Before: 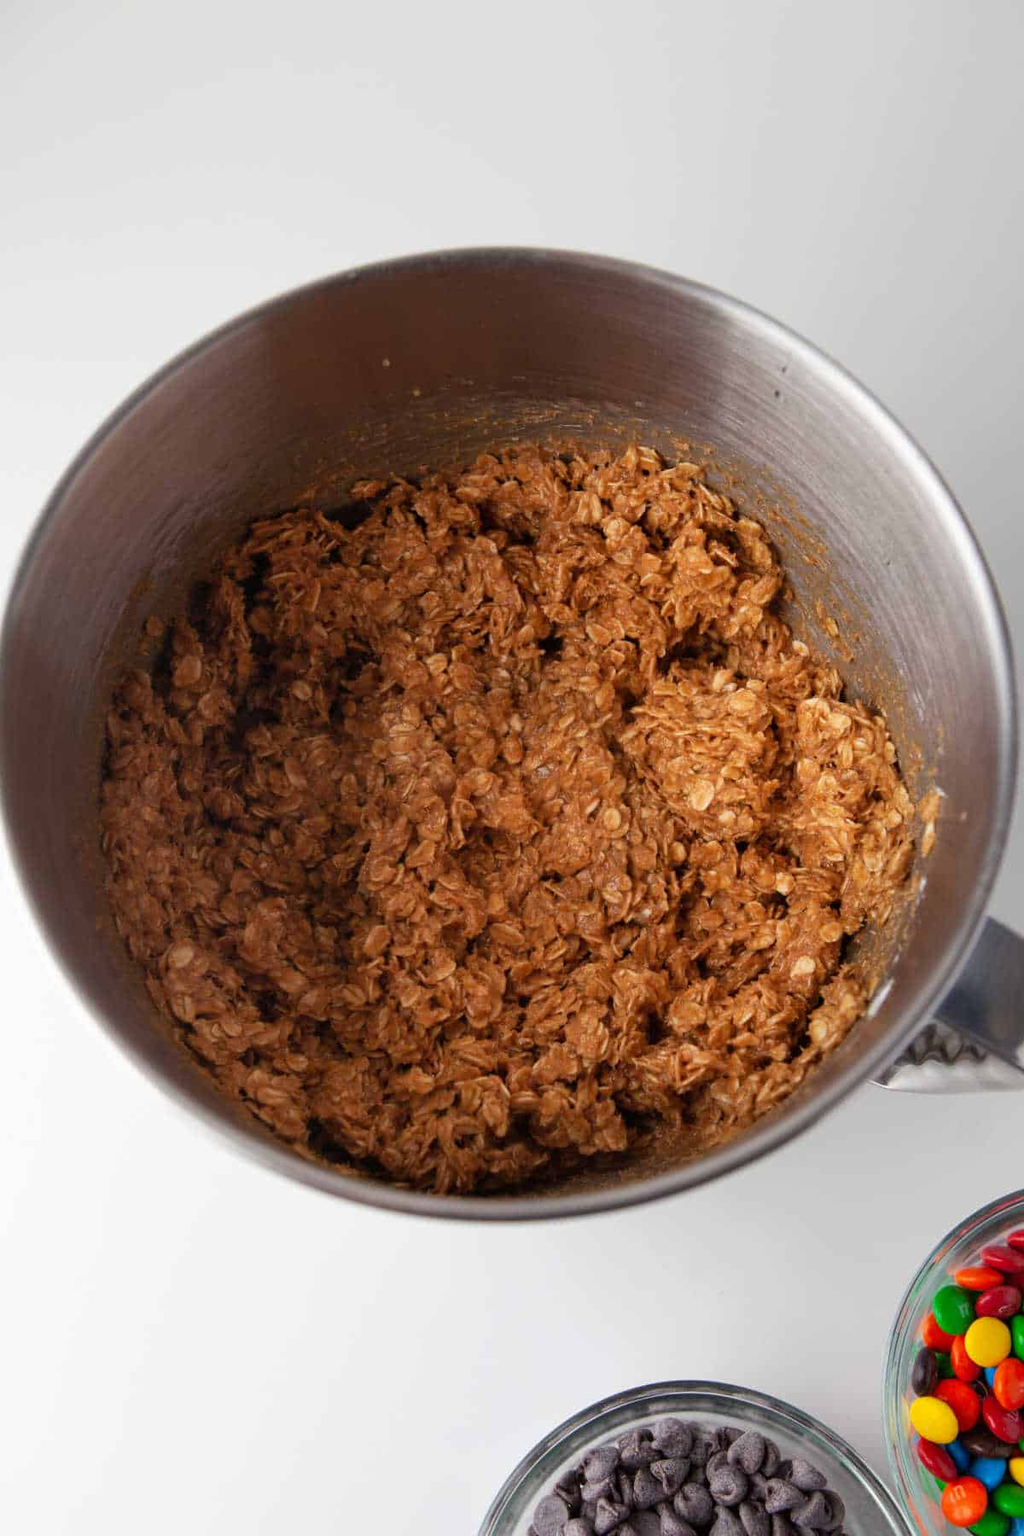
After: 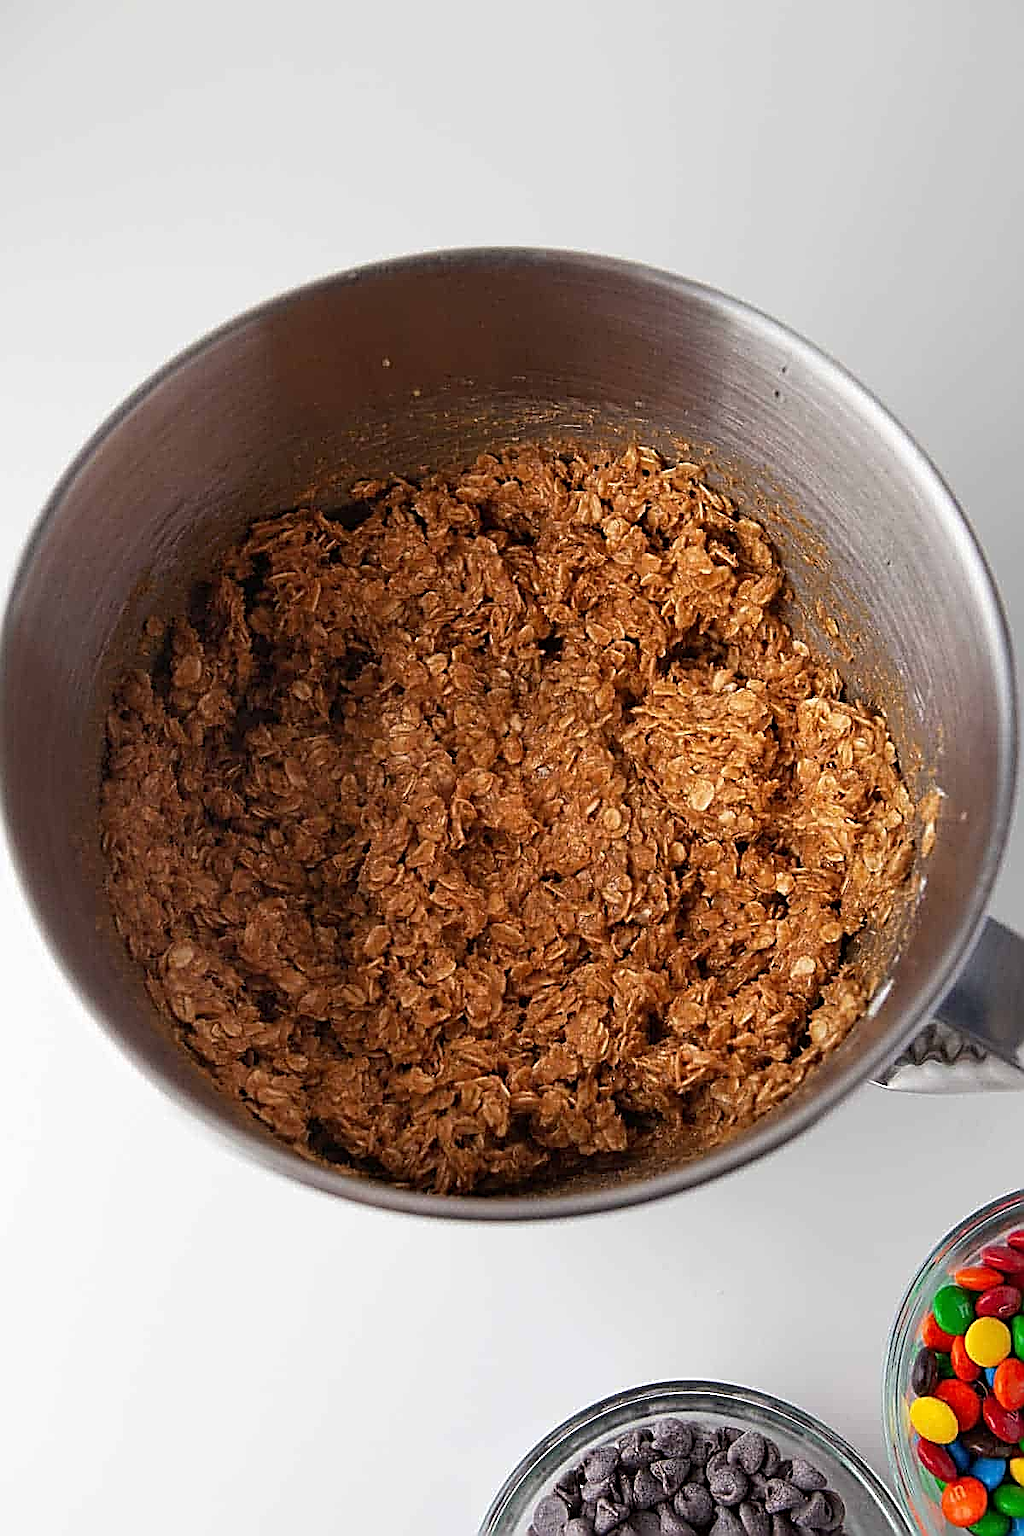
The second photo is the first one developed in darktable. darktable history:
sharpen: amount 1.865
